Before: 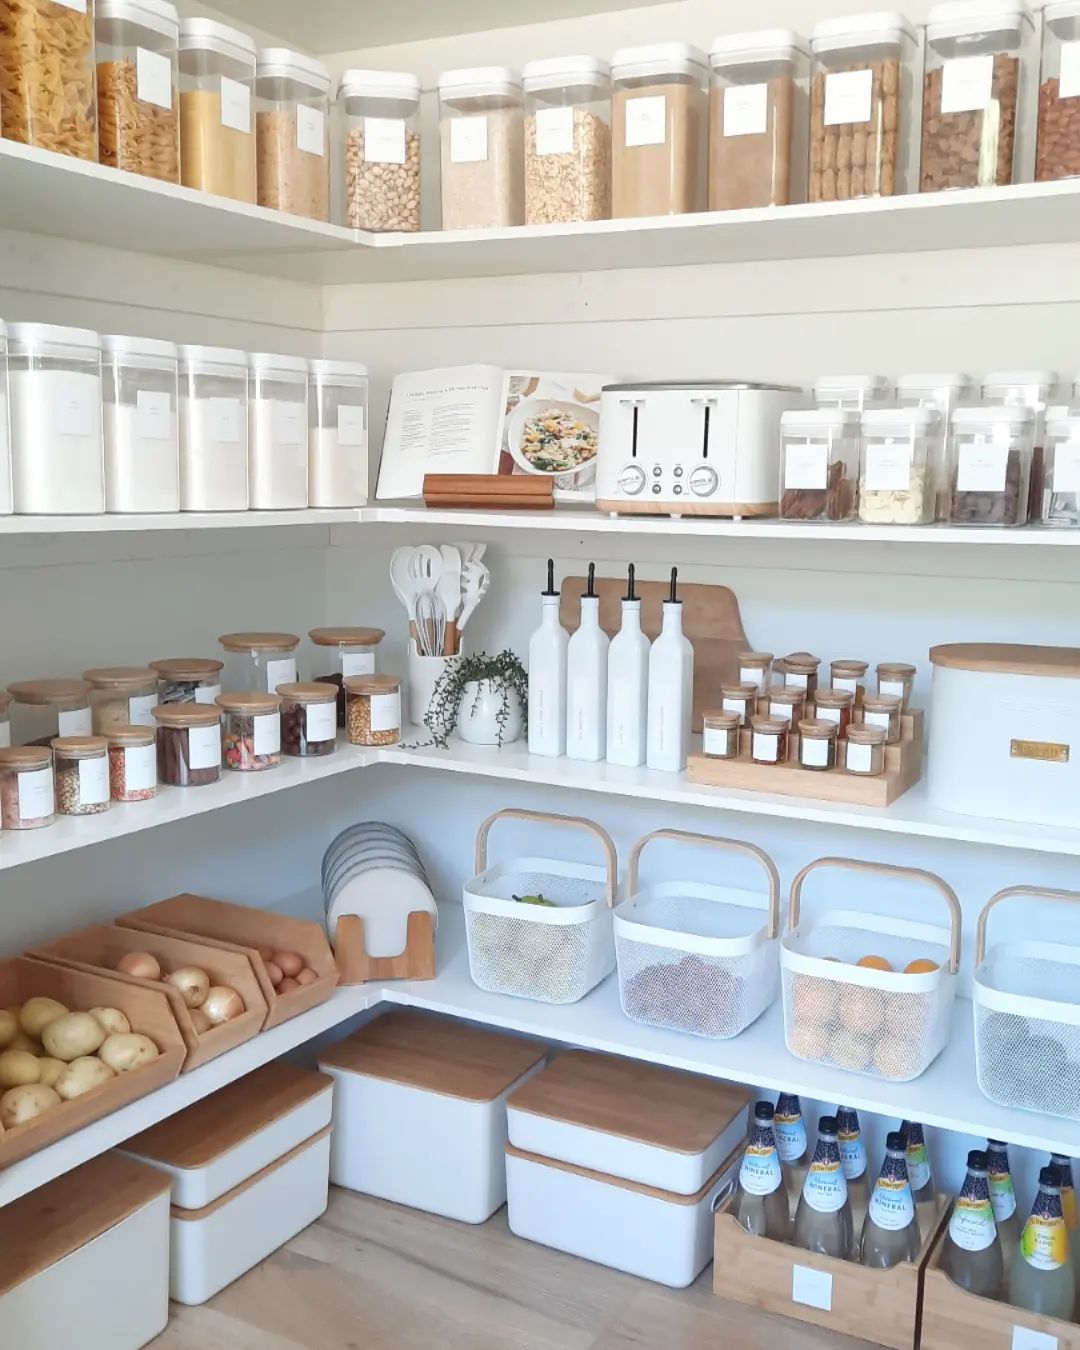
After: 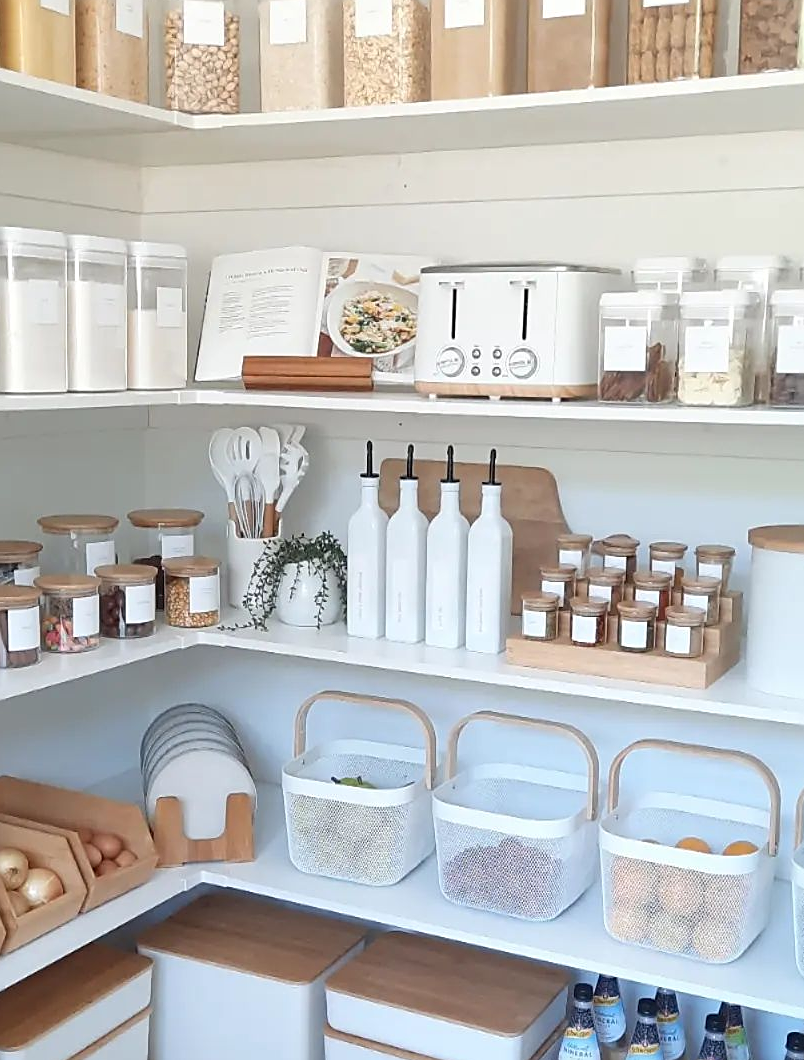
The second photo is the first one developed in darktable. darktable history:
sharpen: on, module defaults
crop: left 16.812%, top 8.771%, right 8.695%, bottom 12.686%
